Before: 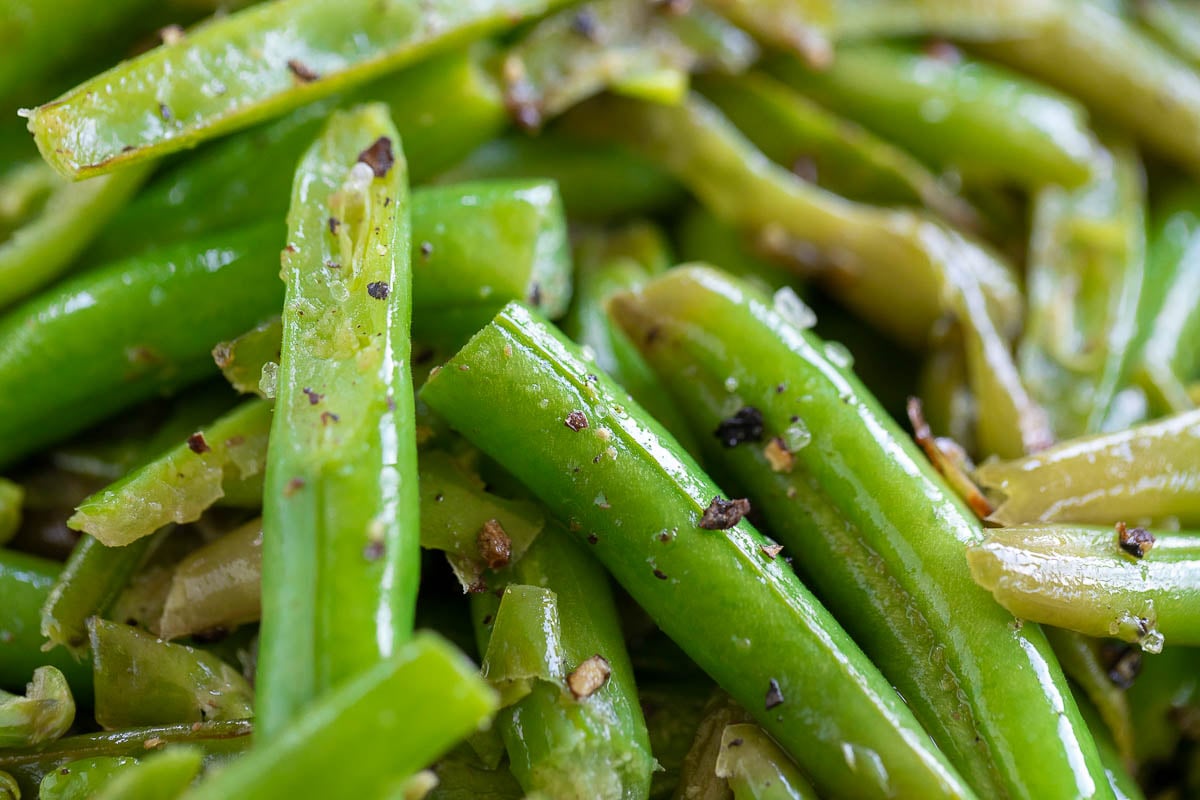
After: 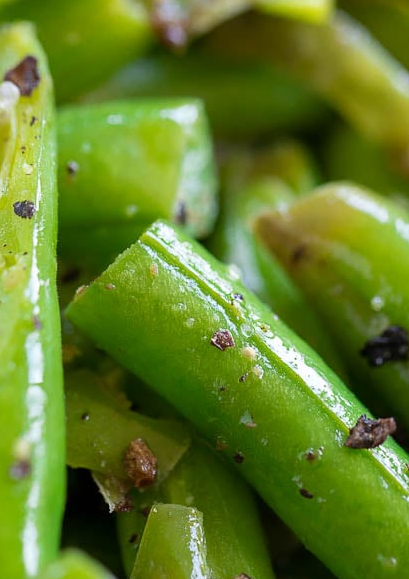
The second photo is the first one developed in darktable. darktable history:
crop and rotate: left 29.543%, top 10.221%, right 36.326%, bottom 17.284%
